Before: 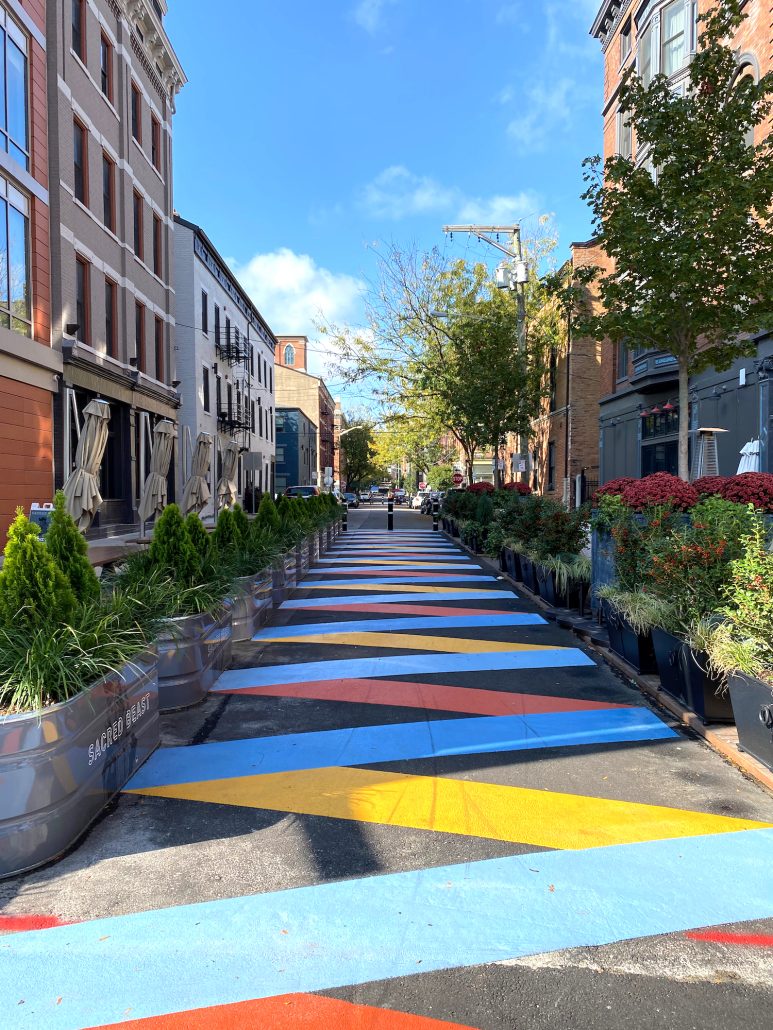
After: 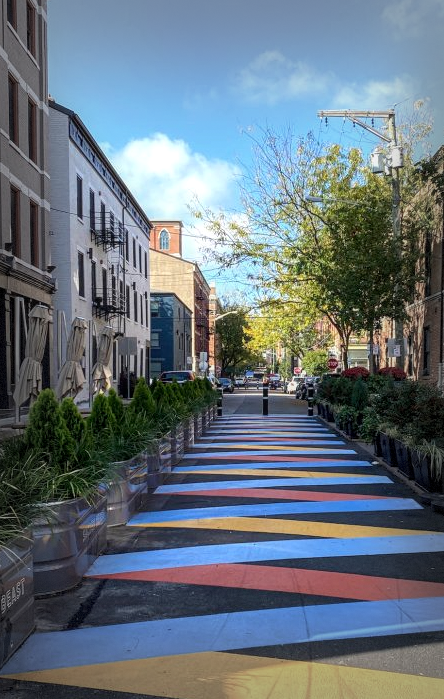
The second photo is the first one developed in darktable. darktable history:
local contrast: on, module defaults
vignetting: fall-off start 54.17%, automatic ratio true, width/height ratio 1.312, shape 0.225, dithering 8-bit output
contrast equalizer: y [[0.5, 0.488, 0.462, 0.461, 0.491, 0.5], [0.5 ×6], [0.5 ×6], [0 ×6], [0 ×6]]
crop: left 16.19%, top 11.241%, right 26.247%, bottom 20.832%
